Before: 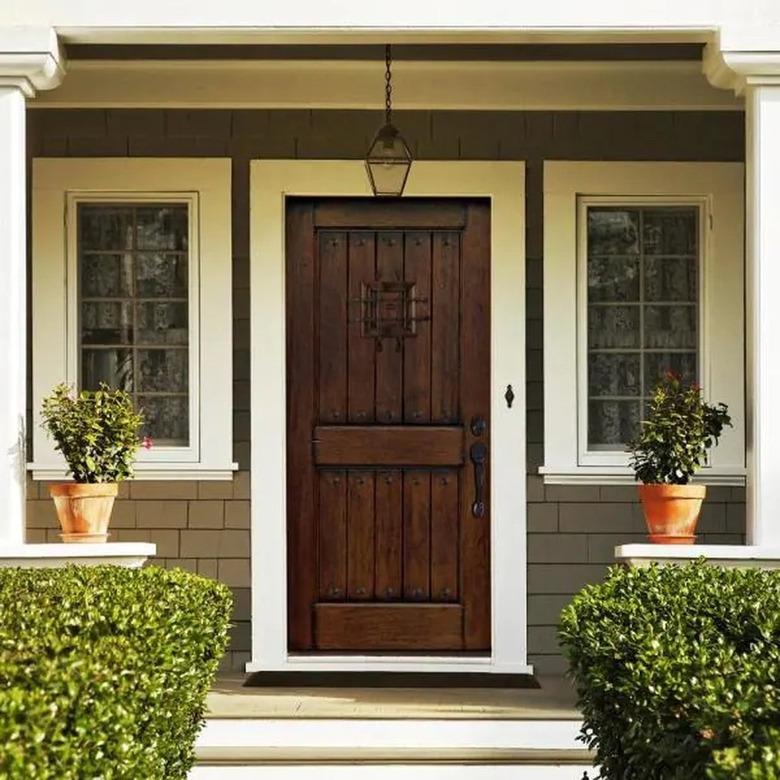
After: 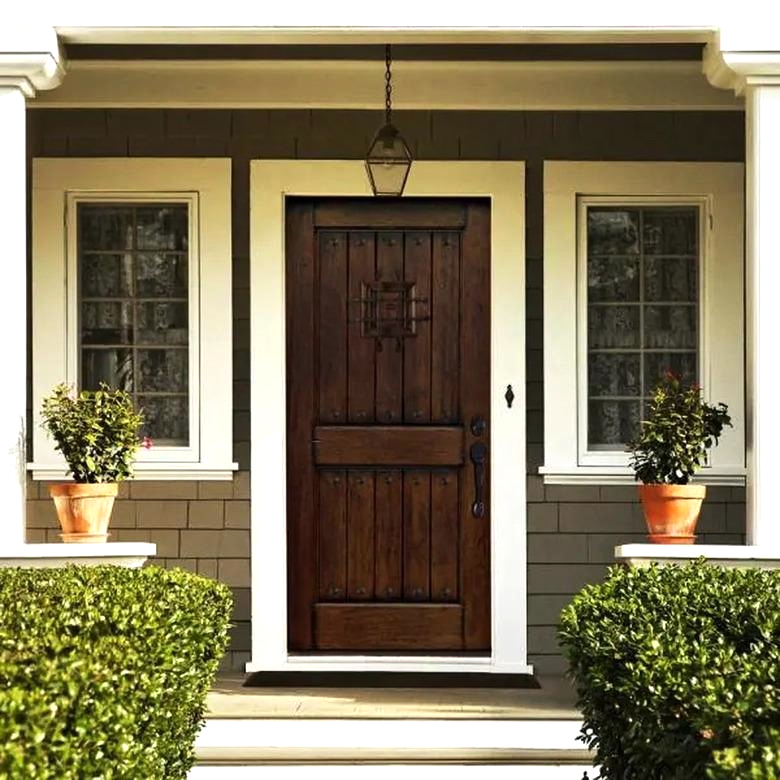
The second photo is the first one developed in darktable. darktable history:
tone equalizer: -8 EV -0.443 EV, -7 EV -0.387 EV, -6 EV -0.372 EV, -5 EV -0.216 EV, -3 EV 0.216 EV, -2 EV 0.344 EV, -1 EV 0.399 EV, +0 EV 0.386 EV, edges refinement/feathering 500, mask exposure compensation -1.57 EV, preserve details no
